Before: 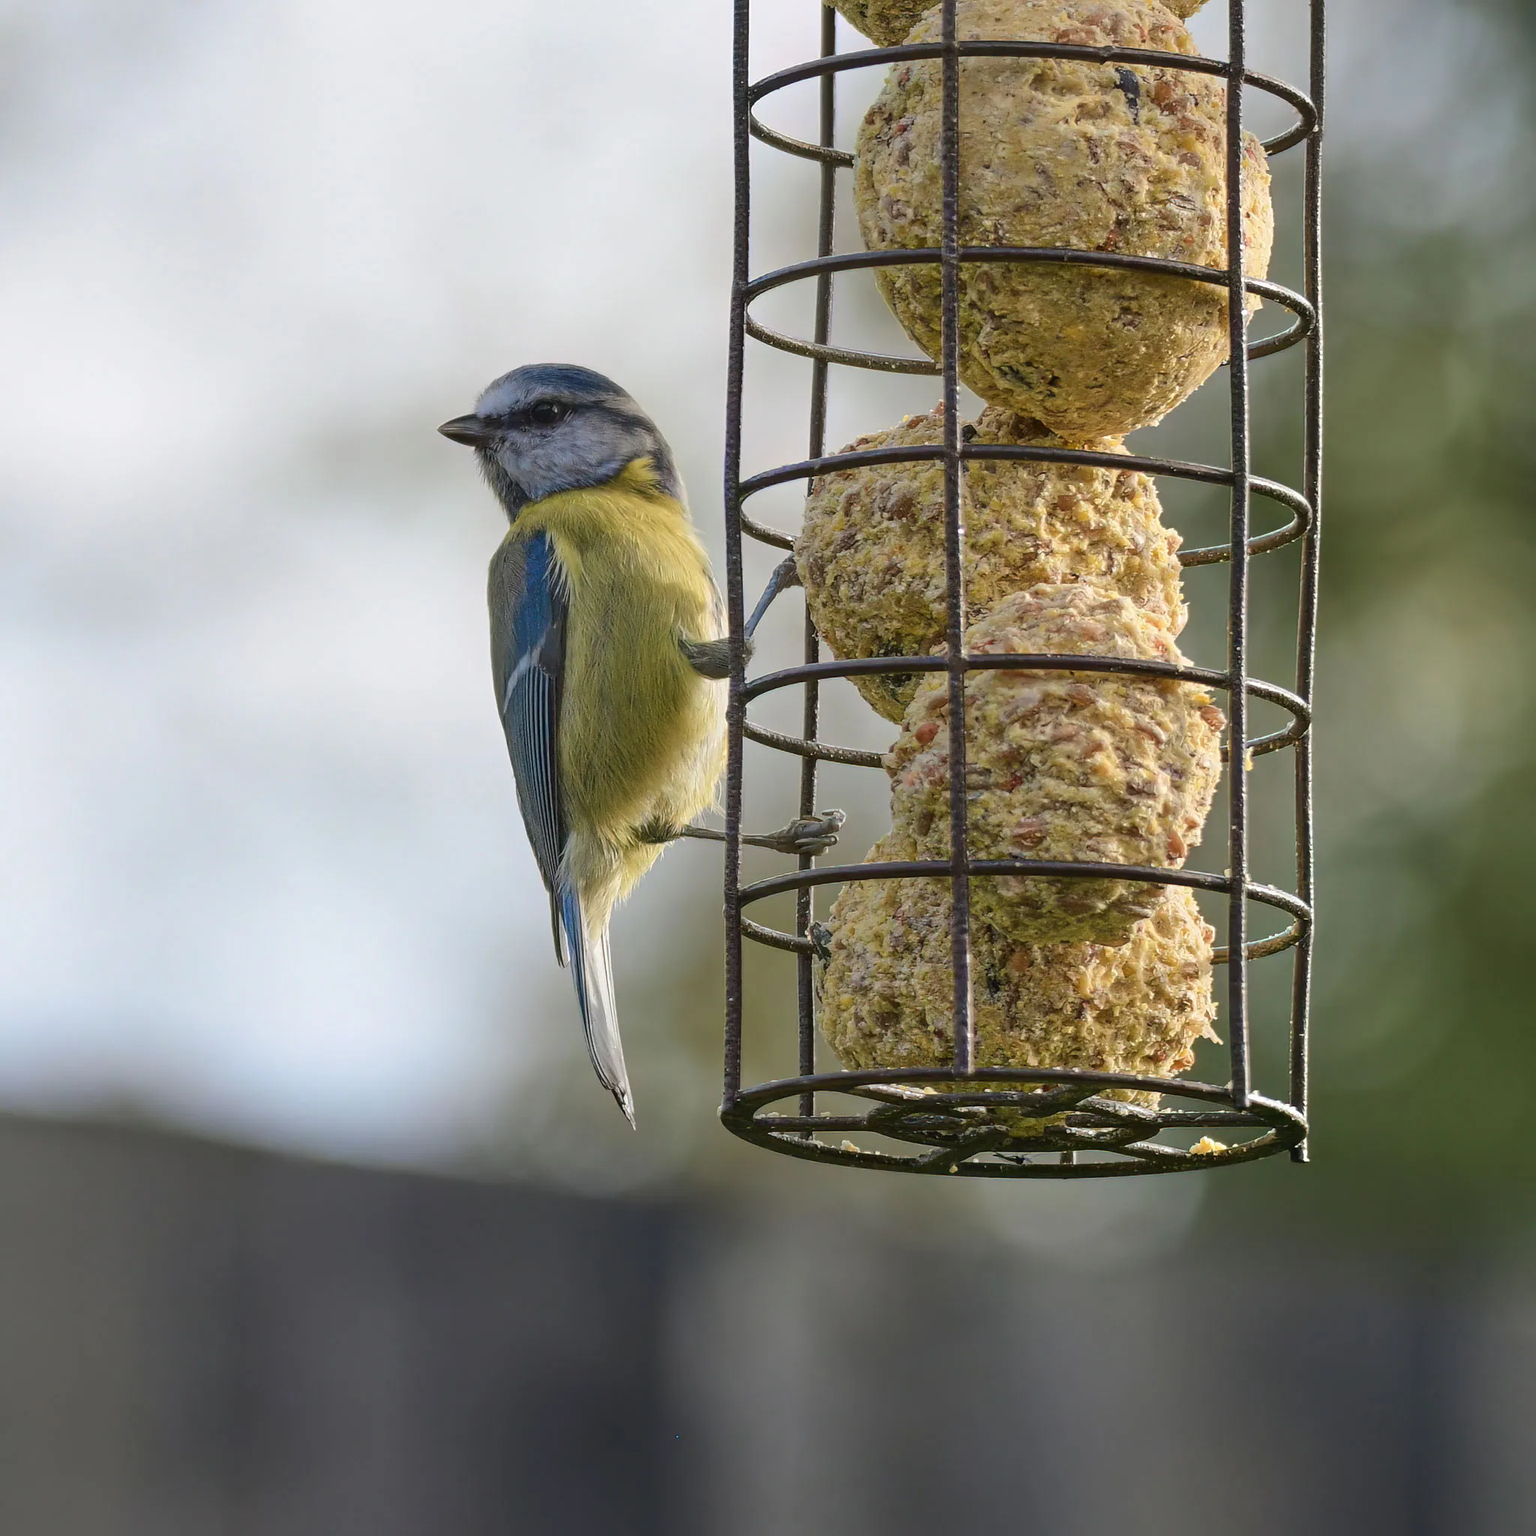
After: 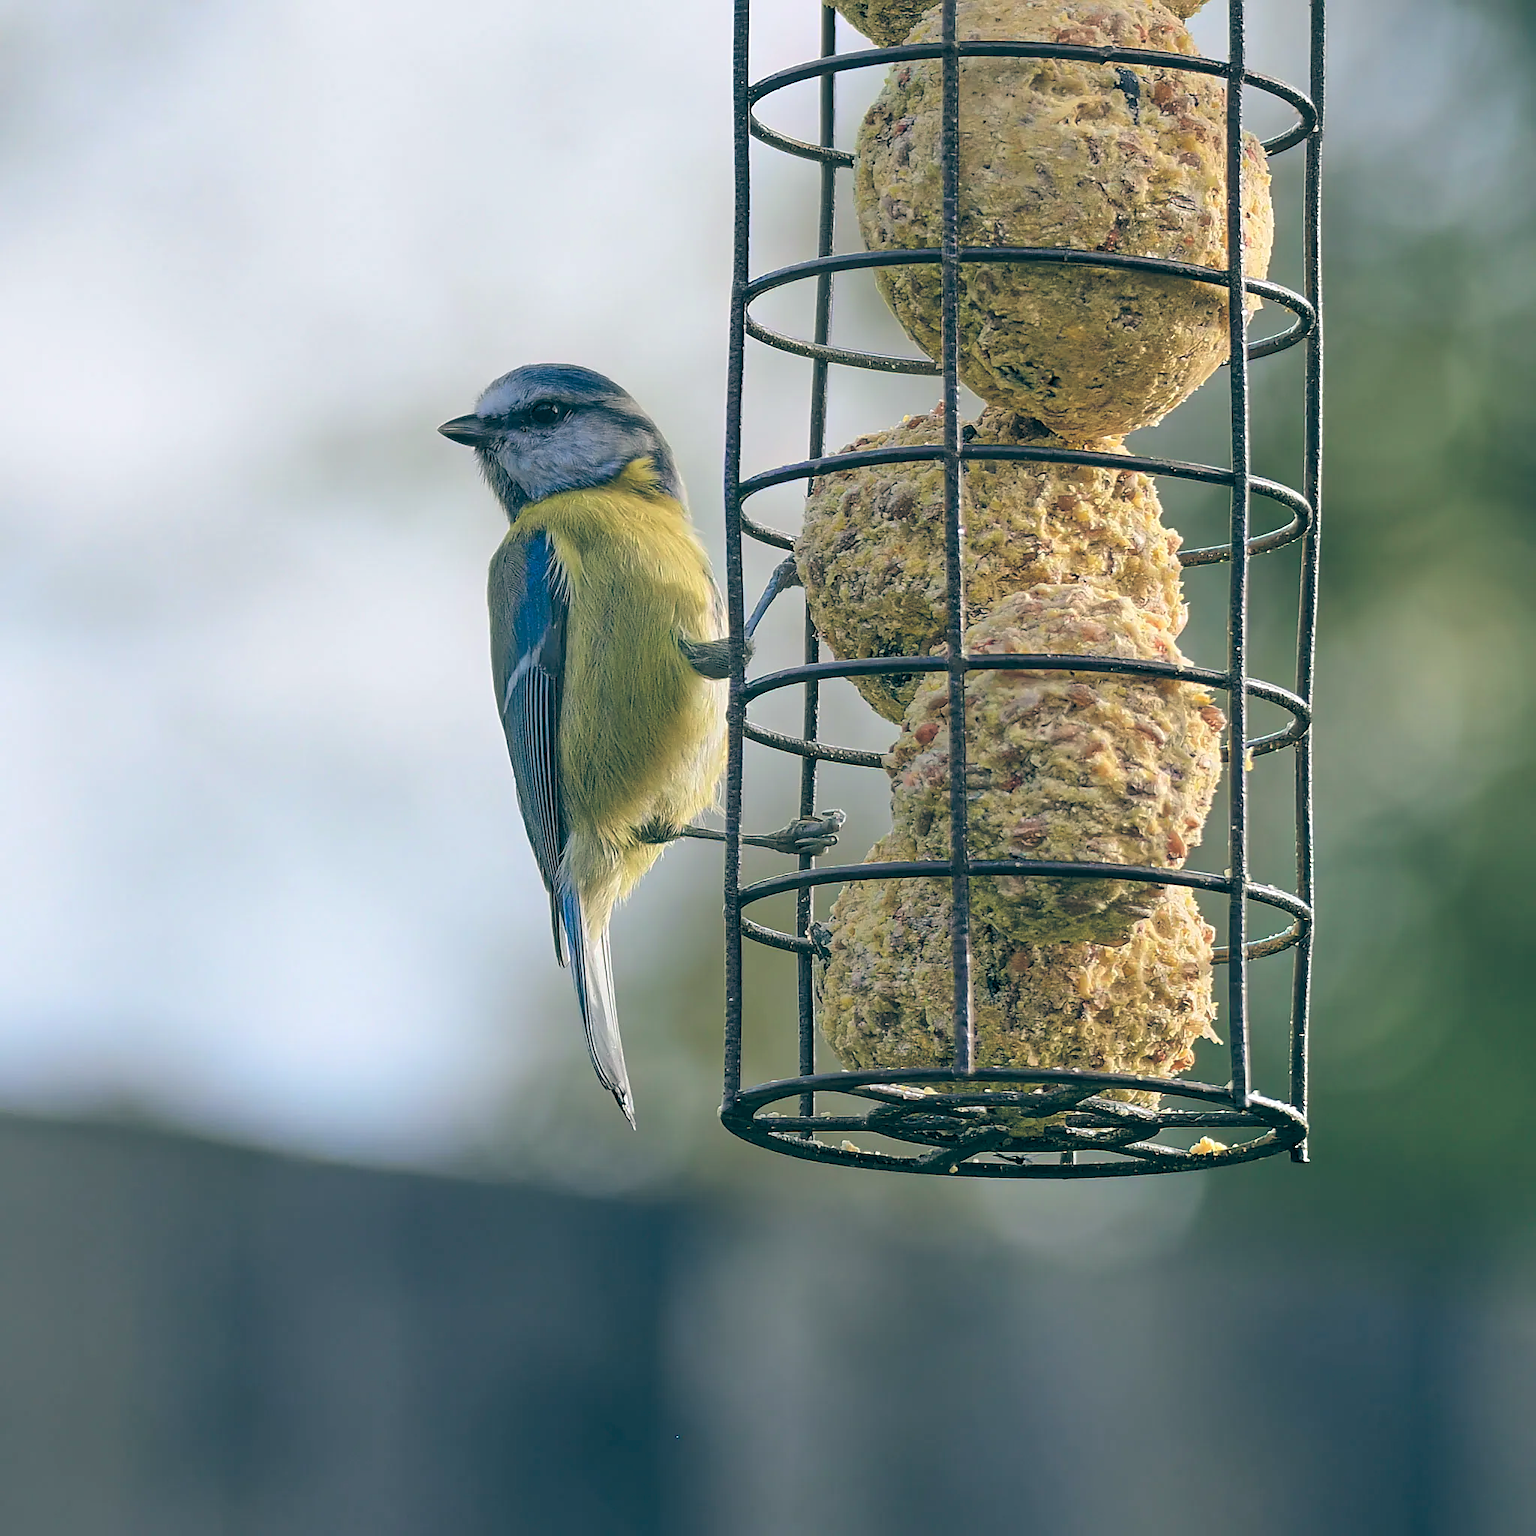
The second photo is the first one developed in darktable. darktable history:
rgb levels: preserve colors sum RGB, levels [[0.038, 0.433, 0.934], [0, 0.5, 1], [0, 0.5, 1]]
sharpen: on, module defaults
color balance: lift [1.016, 0.983, 1, 1.017], gamma [0.958, 1, 1, 1], gain [0.981, 1.007, 0.993, 1.002], input saturation 118.26%, contrast 13.43%, contrast fulcrum 21.62%, output saturation 82.76%
